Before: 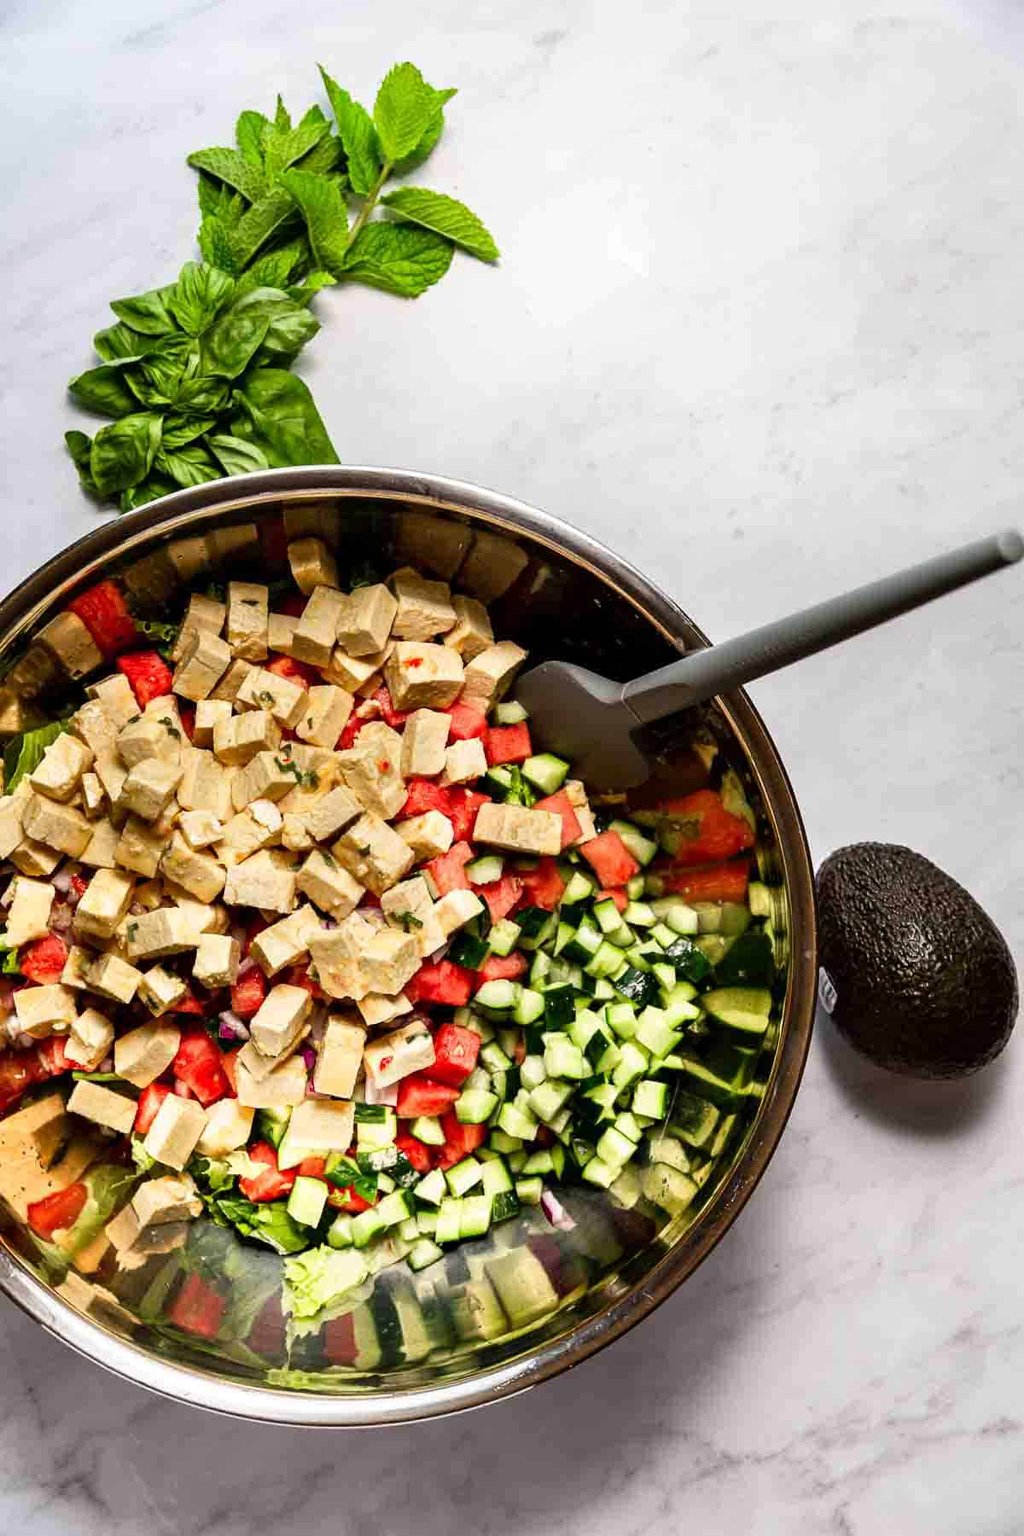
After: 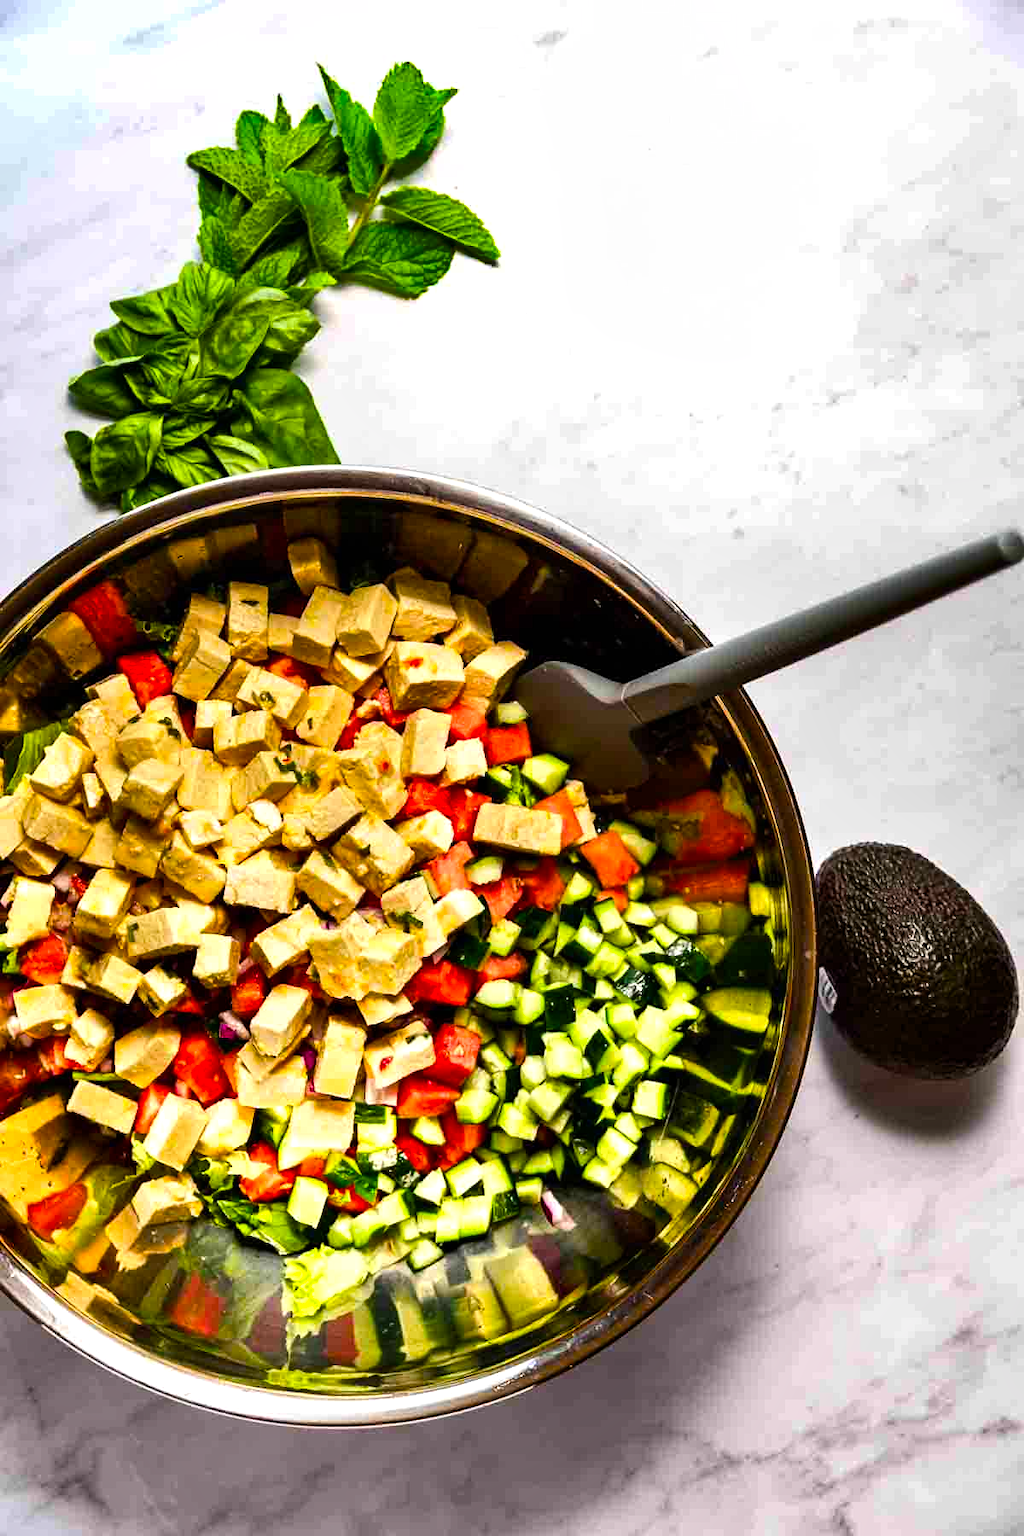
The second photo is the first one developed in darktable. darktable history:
shadows and highlights: shadows 43.71, white point adjustment -1.46, soften with gaussian
tone equalizer: -8 EV -0.417 EV, -7 EV -0.389 EV, -6 EV -0.333 EV, -5 EV -0.222 EV, -3 EV 0.222 EV, -2 EV 0.333 EV, -1 EV 0.389 EV, +0 EV 0.417 EV, edges refinement/feathering 500, mask exposure compensation -1.57 EV, preserve details no
color balance rgb: linear chroma grading › global chroma 15%, perceptual saturation grading › global saturation 30%
